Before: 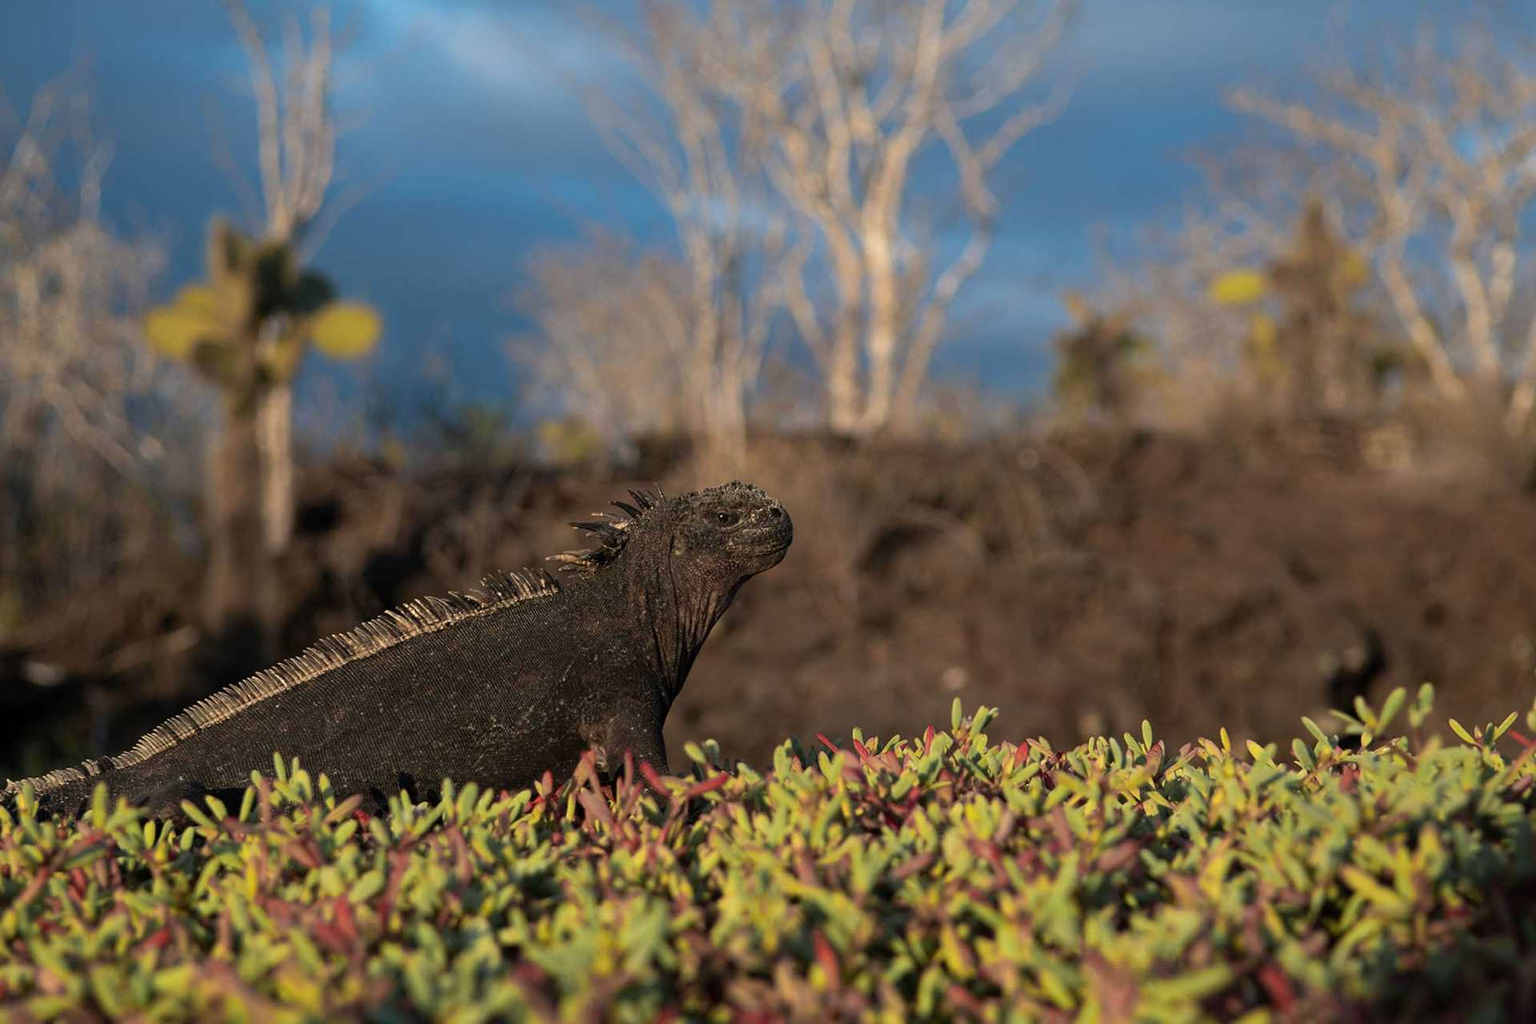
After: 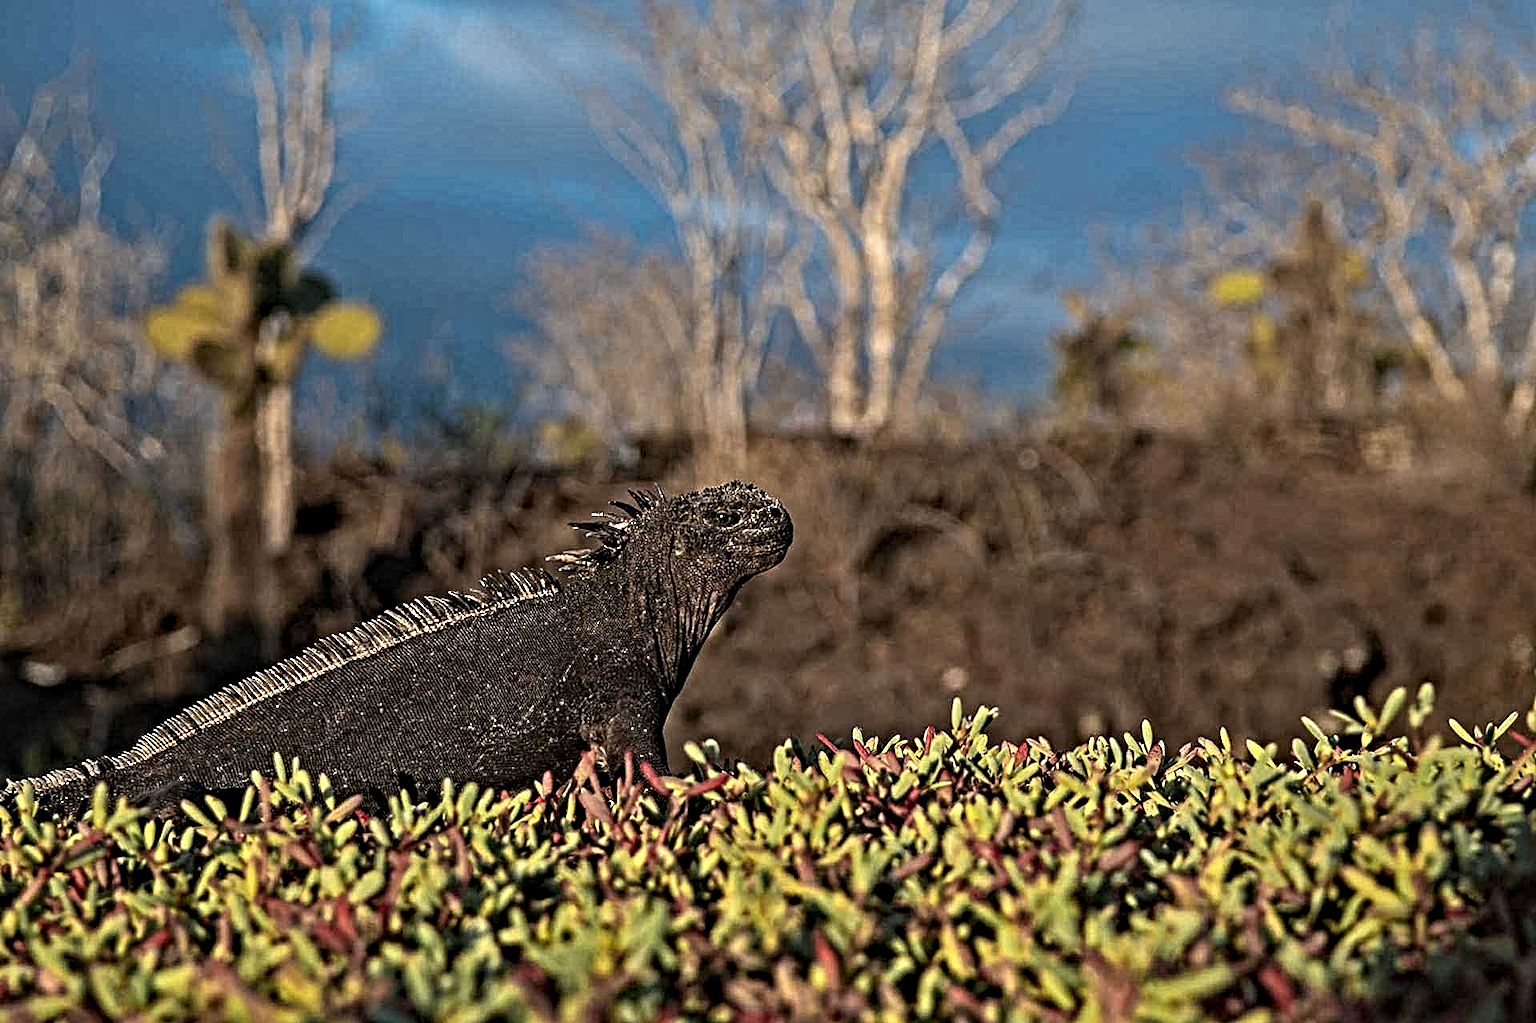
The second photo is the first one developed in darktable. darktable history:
crop: bottom 0.071%
contrast equalizer: octaves 7, y [[0.406, 0.494, 0.589, 0.753, 0.877, 0.999], [0.5 ×6], [0.5 ×6], [0 ×6], [0 ×6]]
